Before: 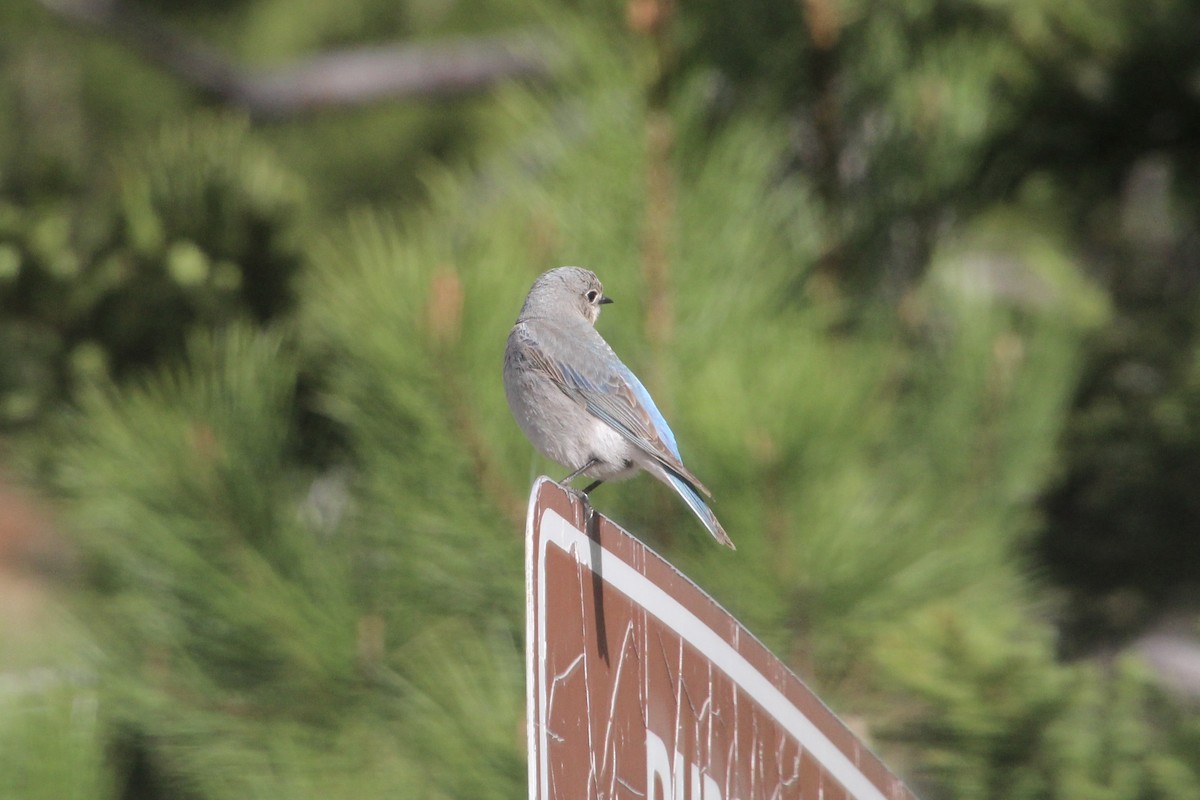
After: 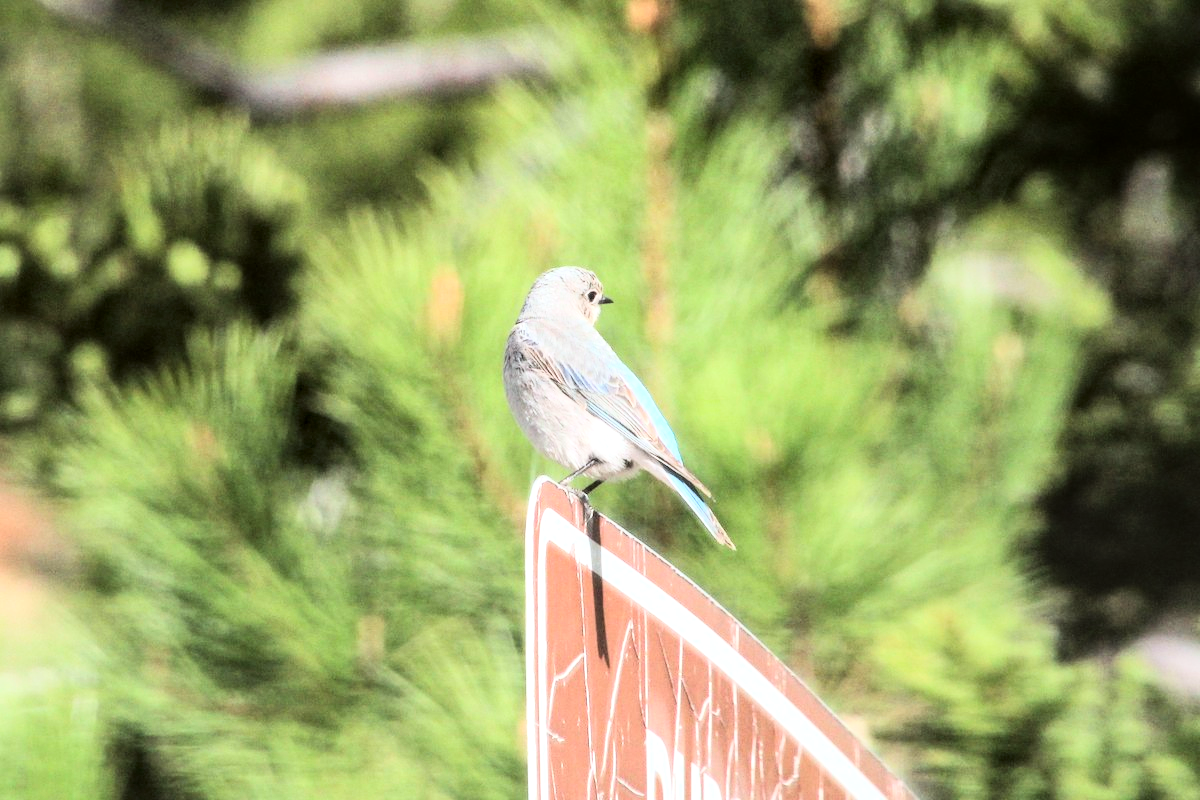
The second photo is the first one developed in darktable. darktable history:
local contrast: highlights 25%, detail 130%
color balance: lift [1.004, 1.002, 1.002, 0.998], gamma [1, 1.007, 1.002, 0.993], gain [1, 0.977, 1.013, 1.023], contrast -3.64%
rgb curve: curves: ch0 [(0, 0) (0.21, 0.15) (0.24, 0.21) (0.5, 0.75) (0.75, 0.96) (0.89, 0.99) (1, 1)]; ch1 [(0, 0.02) (0.21, 0.13) (0.25, 0.2) (0.5, 0.67) (0.75, 0.9) (0.89, 0.97) (1, 1)]; ch2 [(0, 0.02) (0.21, 0.13) (0.25, 0.2) (0.5, 0.67) (0.75, 0.9) (0.89, 0.97) (1, 1)], compensate middle gray true
